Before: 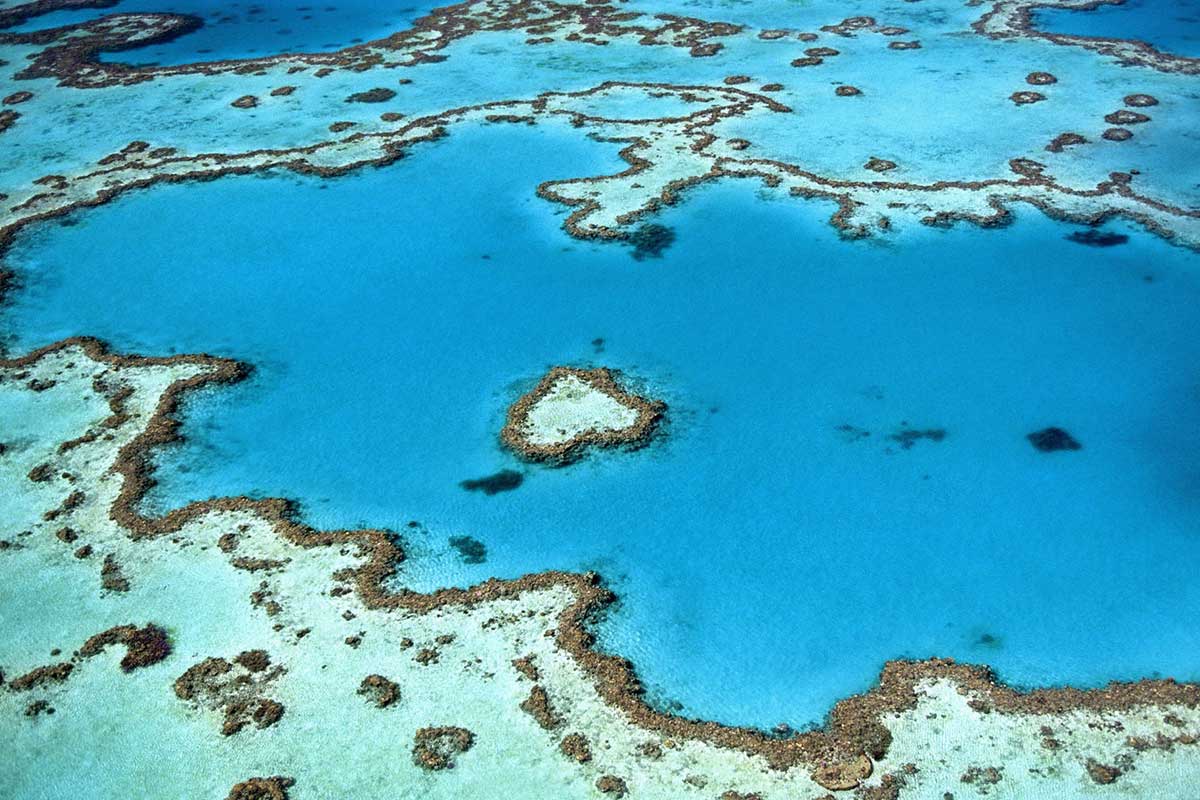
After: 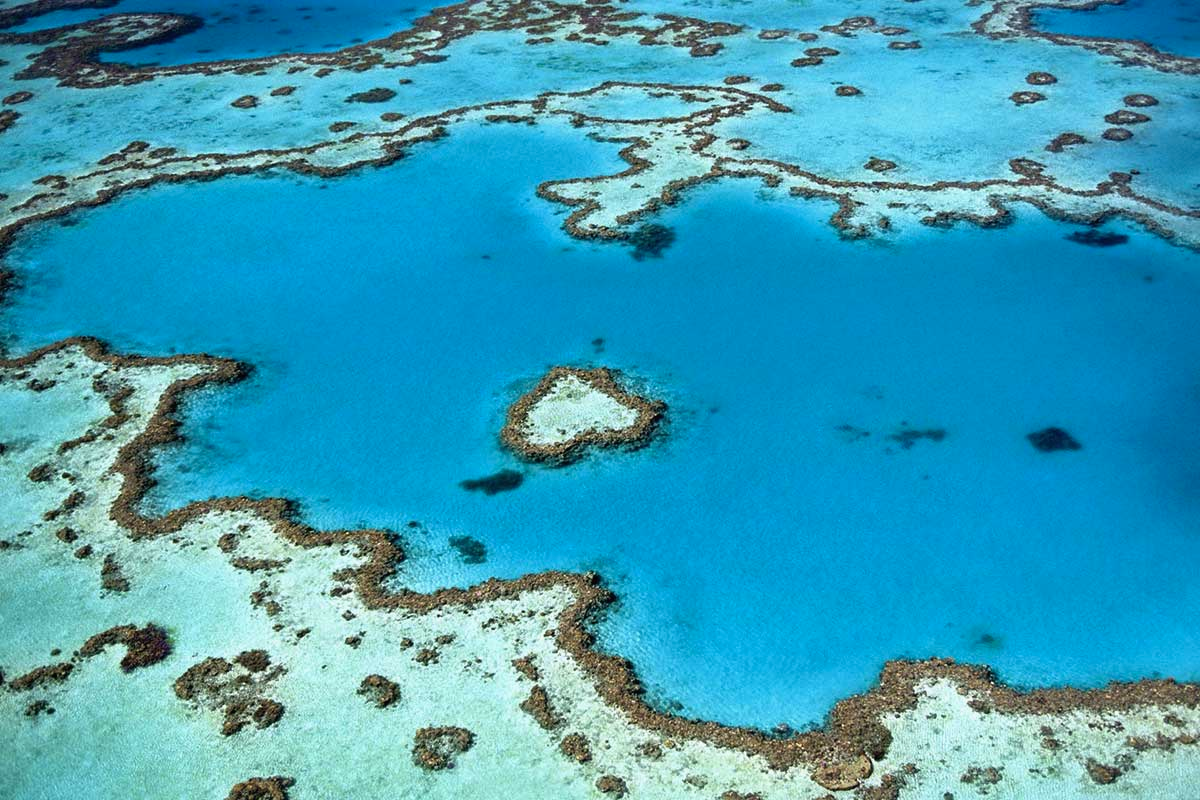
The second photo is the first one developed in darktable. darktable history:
contrast brightness saturation: contrast -0.019, brightness -0.013, saturation 0.038
base curve: curves: ch0 [(0, 0) (0.303, 0.277) (1, 1)]
